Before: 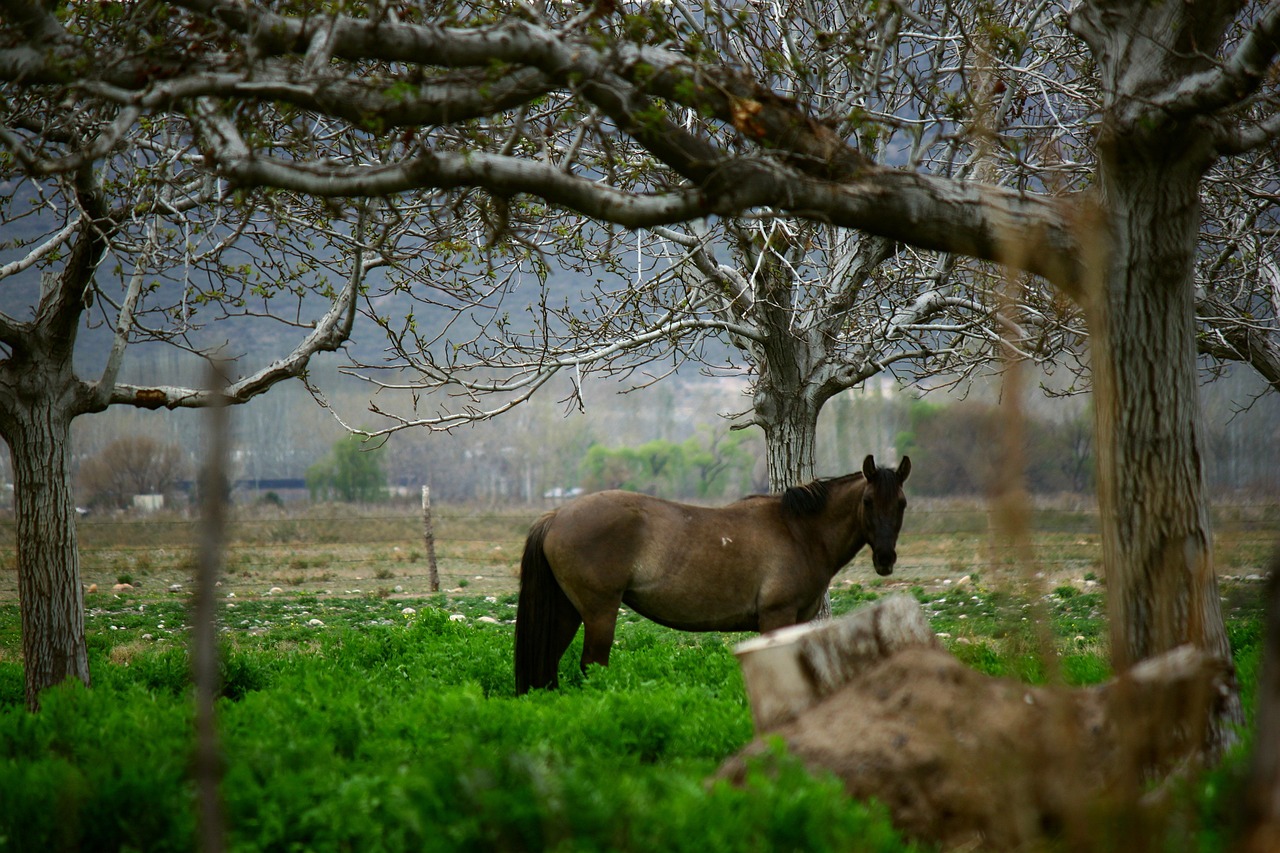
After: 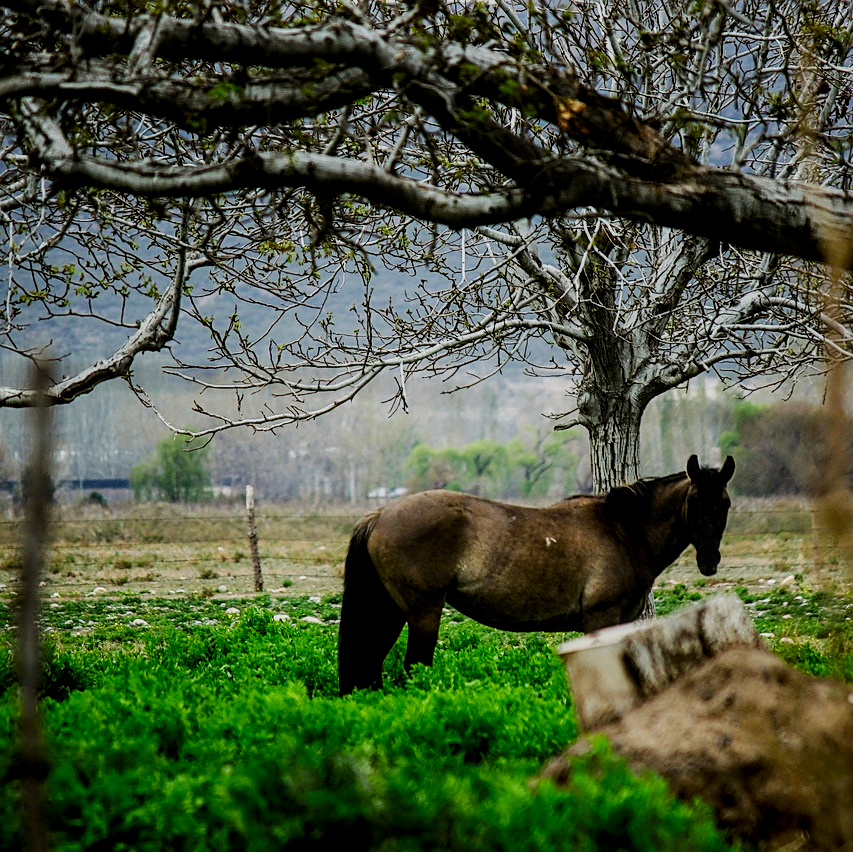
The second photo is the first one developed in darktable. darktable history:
contrast brightness saturation: contrast 0.085, saturation 0.205
tone curve: curves: ch0 [(0.021, 0) (0.104, 0.052) (0.496, 0.526) (0.737, 0.783) (1, 1)], color space Lab, linked channels, preserve colors none
local contrast: on, module defaults
filmic rgb: black relative exposure -7.65 EV, white relative exposure 4.56 EV, hardness 3.61, preserve chrominance no, color science v5 (2021), contrast in shadows safe, contrast in highlights safe
sharpen: on, module defaults
crop and rotate: left 13.797%, right 19.55%
tone equalizer: mask exposure compensation -0.497 EV
